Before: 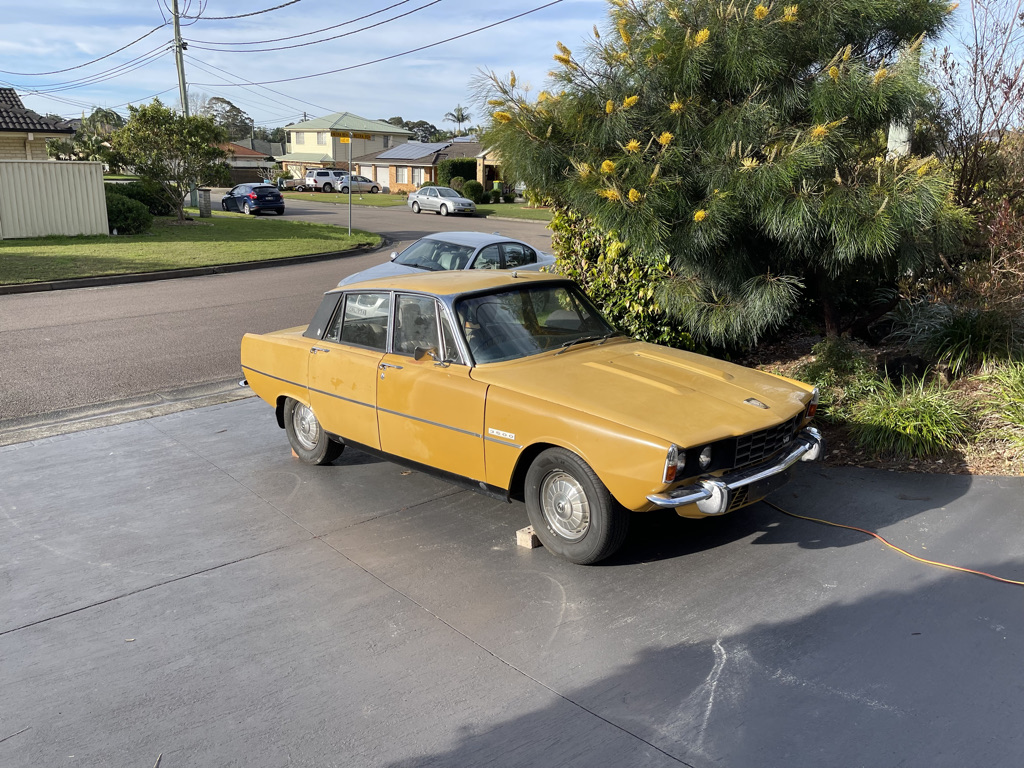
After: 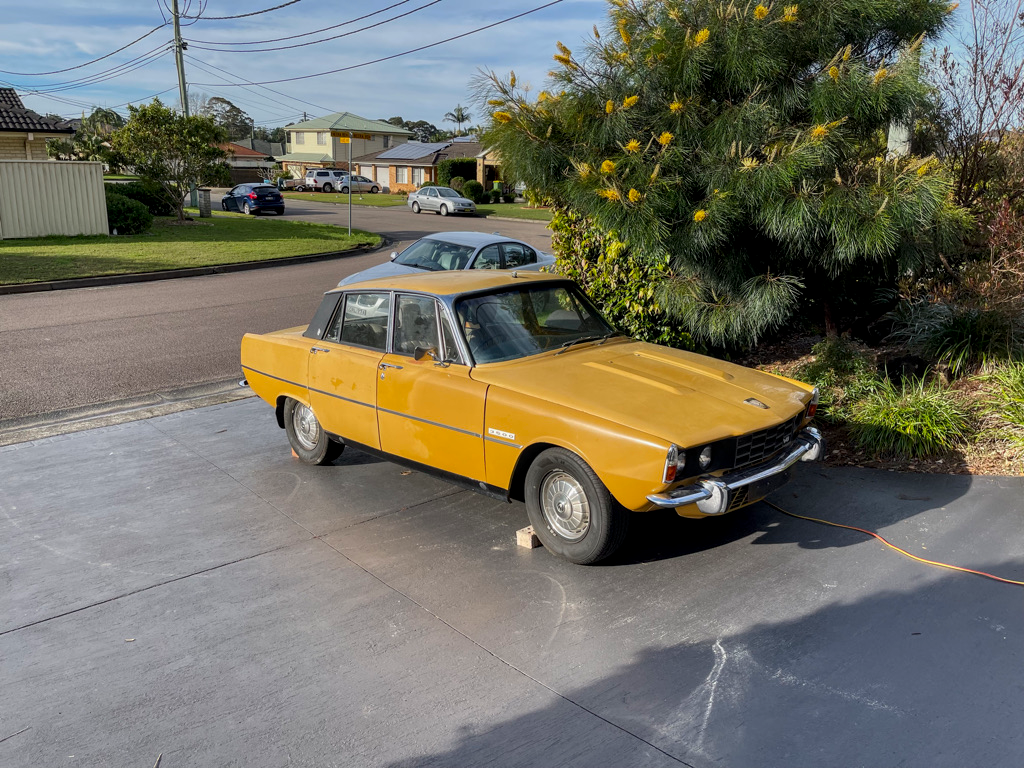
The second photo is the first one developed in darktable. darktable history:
graduated density: on, module defaults
local contrast: on, module defaults
contrast brightness saturation: saturation 0.13
